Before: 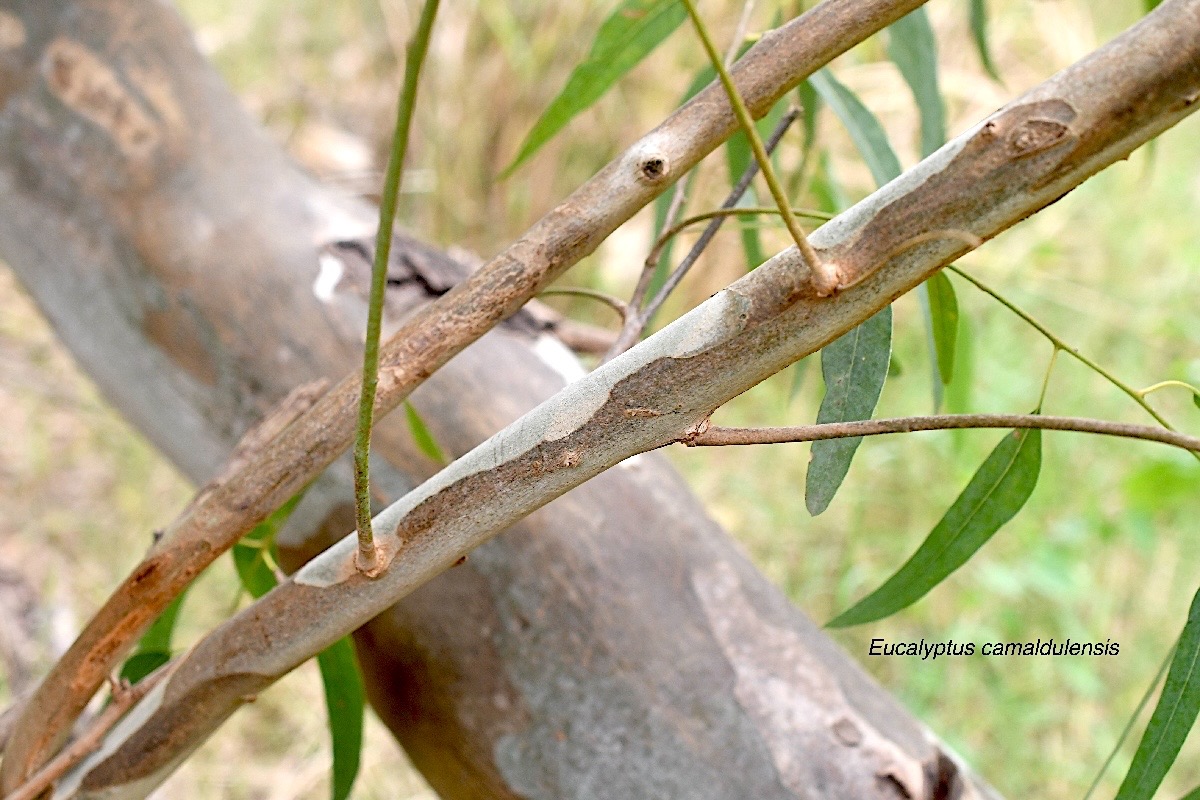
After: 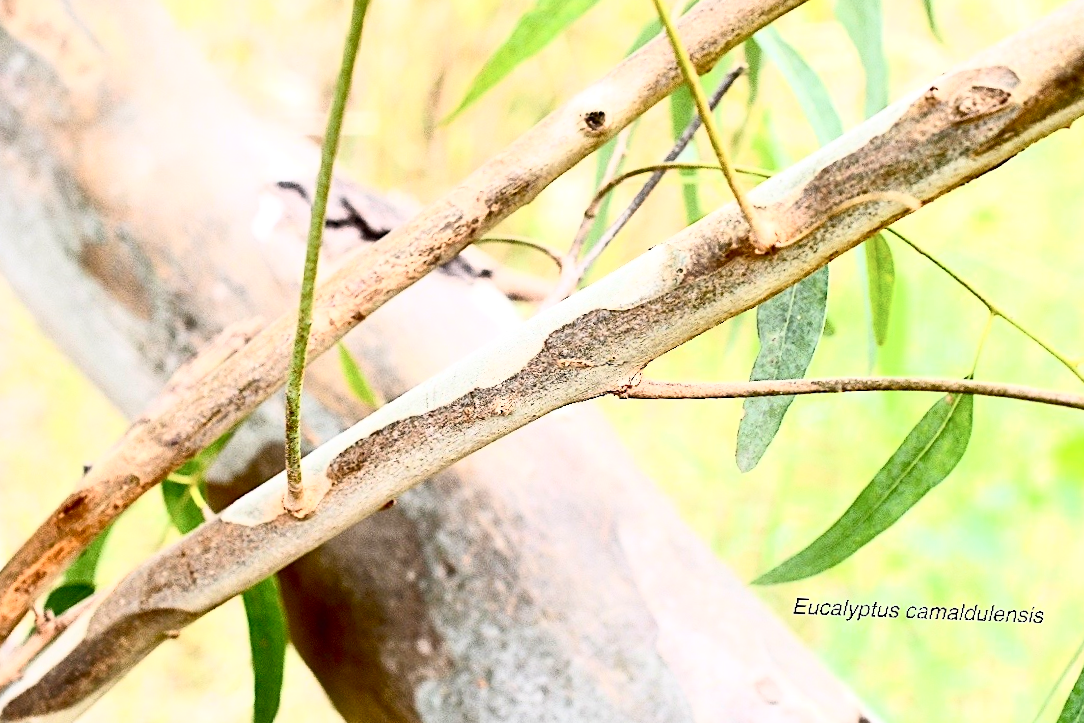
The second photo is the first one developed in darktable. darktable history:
crop and rotate: angle -2.13°, left 3.112%, top 3.987%, right 1.512%, bottom 0.629%
exposure: exposure 0.203 EV, compensate highlight preservation false
contrast brightness saturation: contrast 0.63, brightness 0.355, saturation 0.149
